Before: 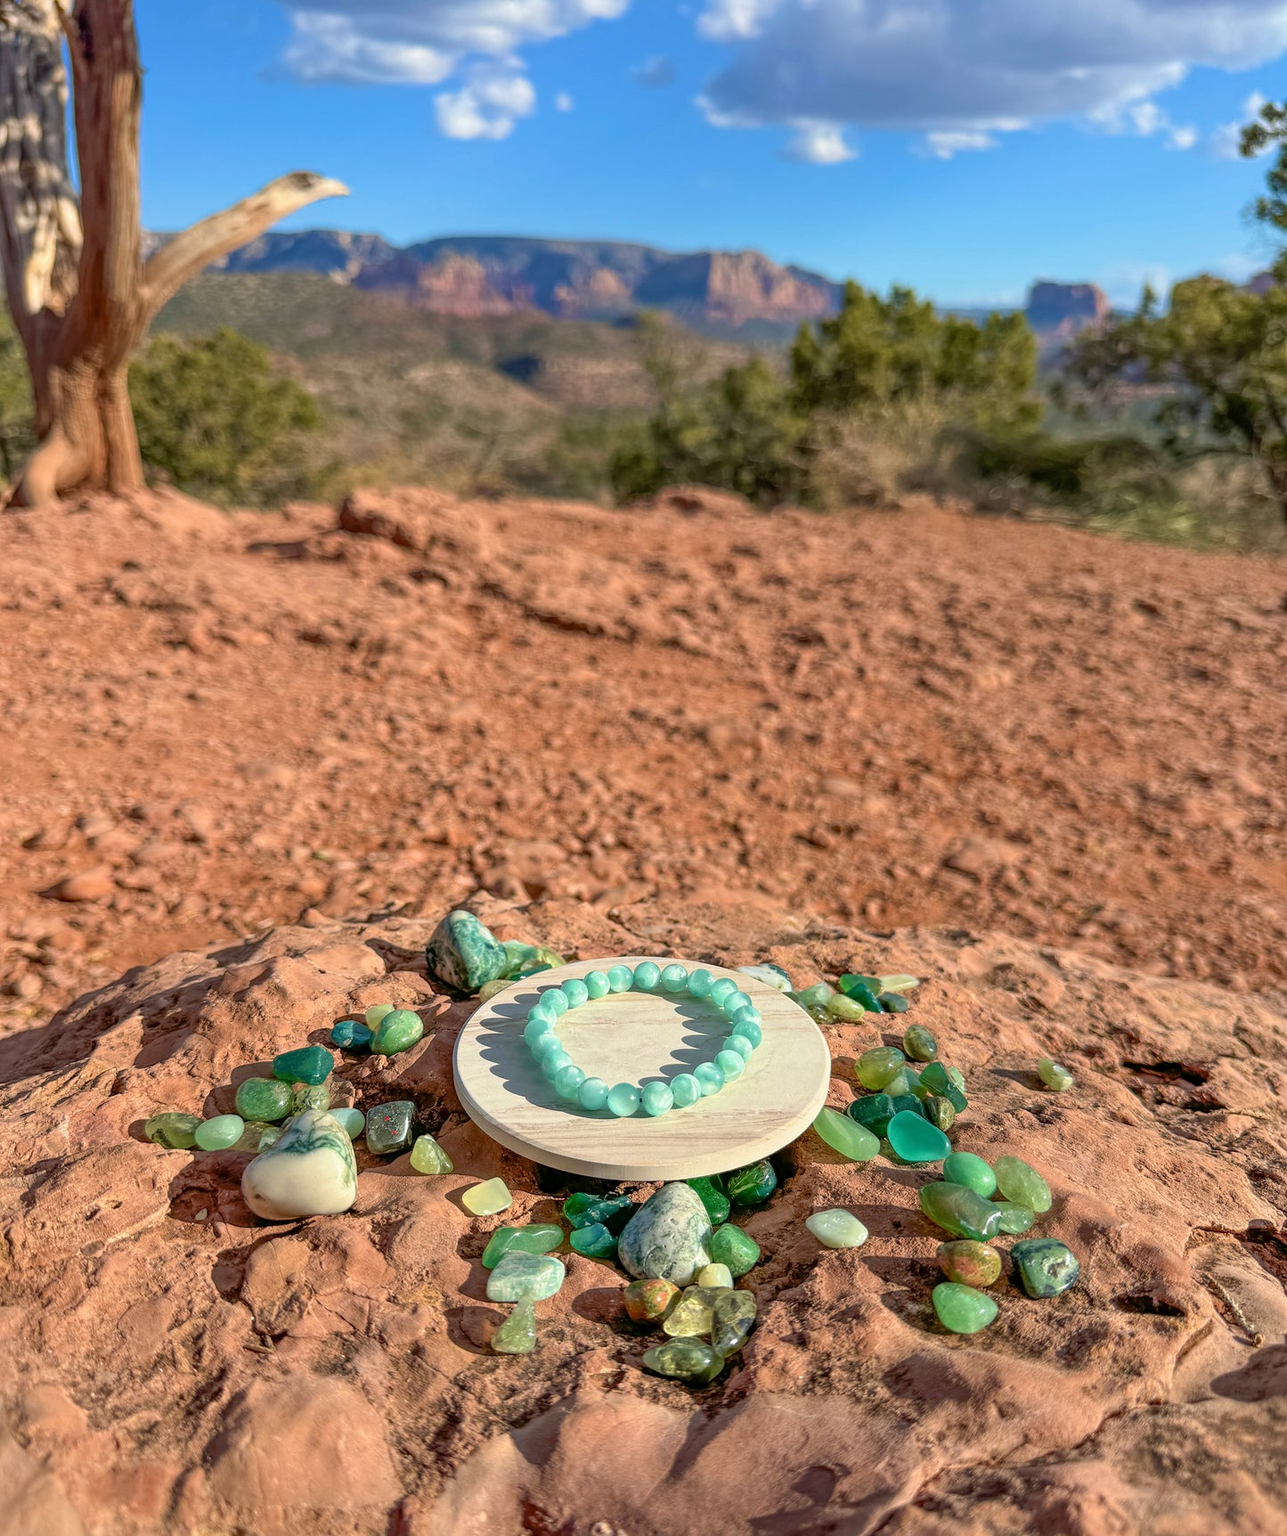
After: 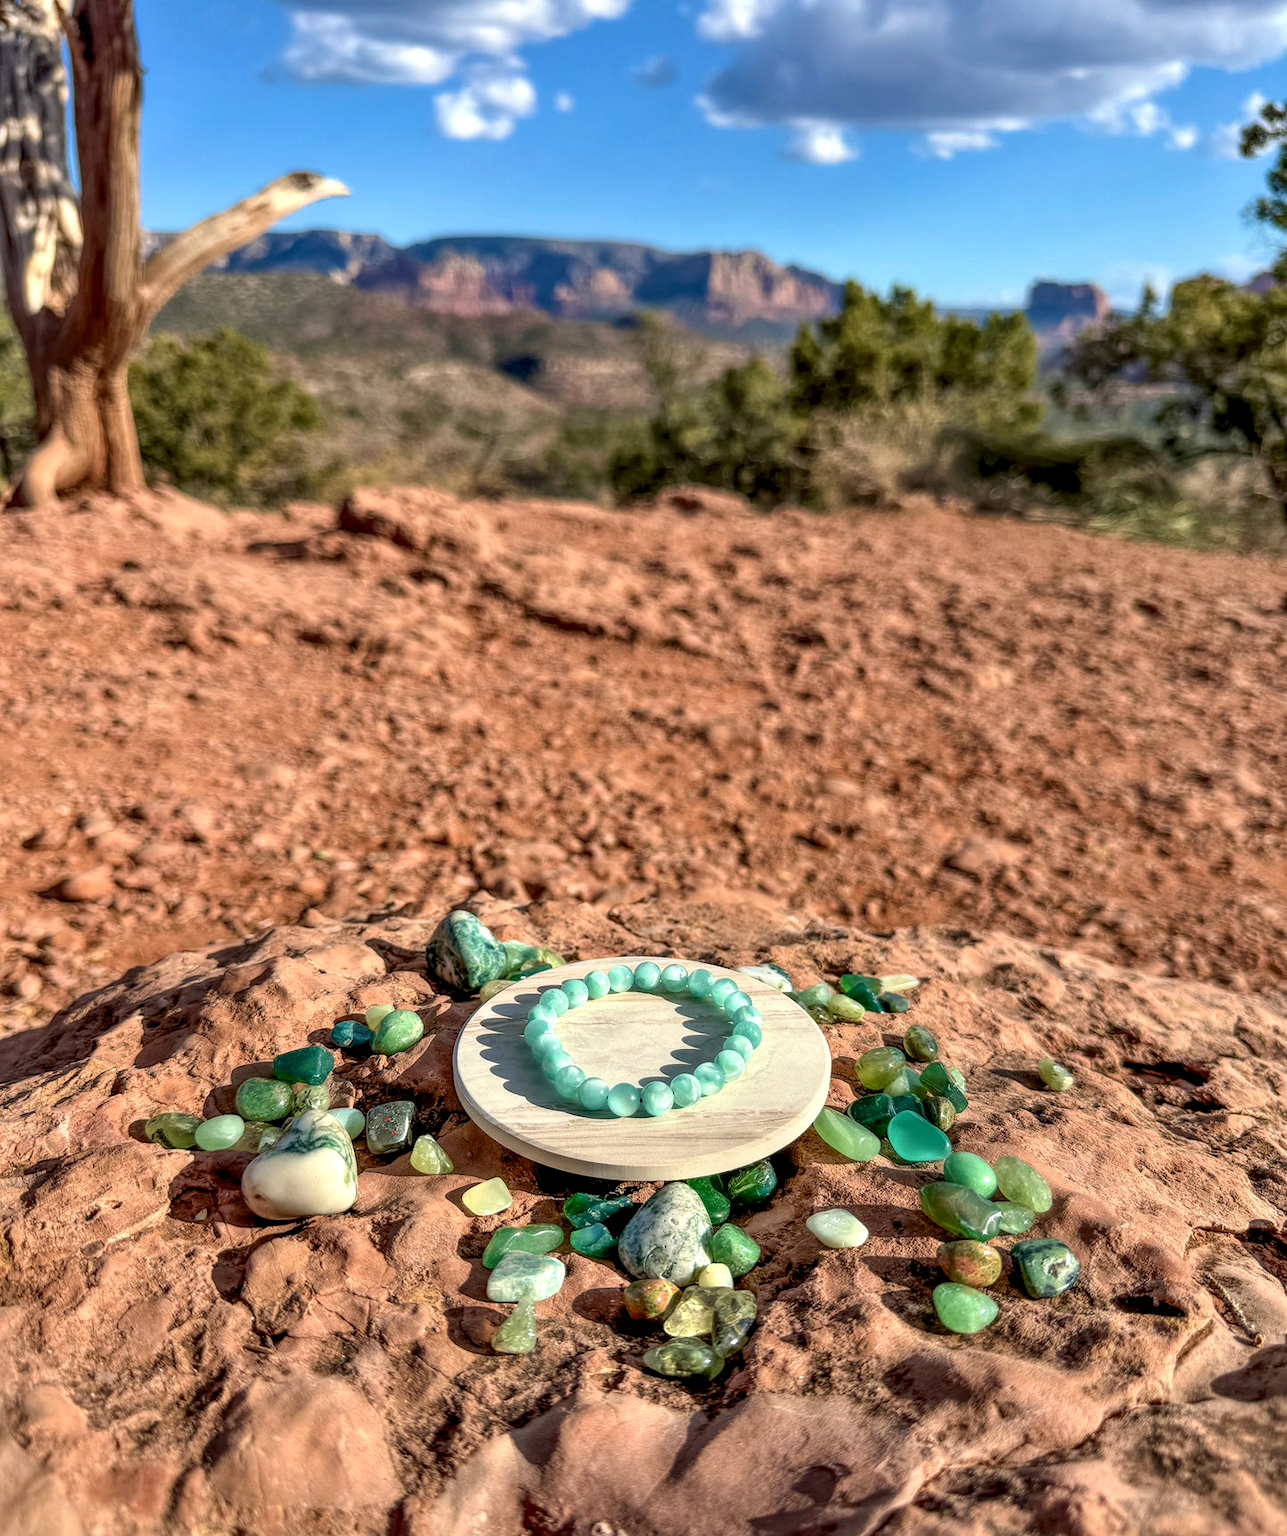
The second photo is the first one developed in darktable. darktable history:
local contrast: detail 130%
contrast equalizer: y [[0.514, 0.573, 0.581, 0.508, 0.5, 0.5], [0.5 ×6], [0.5 ×6], [0 ×6], [0 ×6]]
